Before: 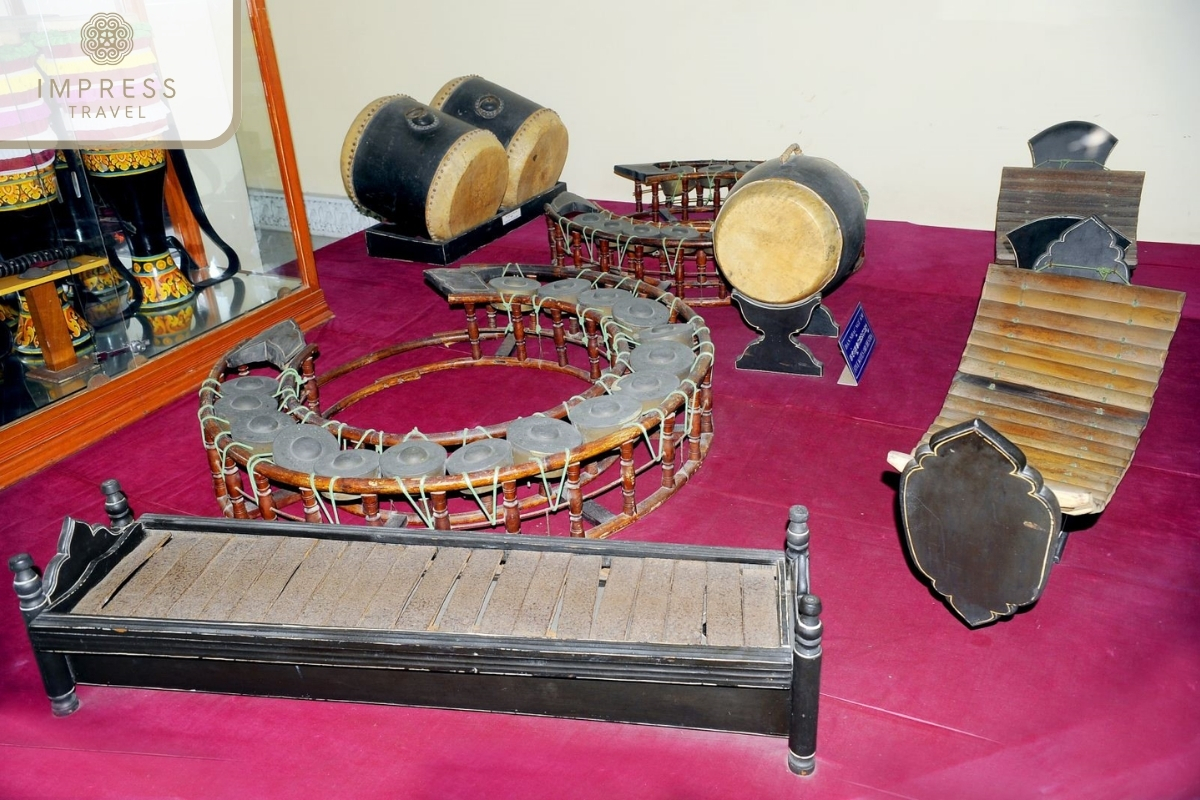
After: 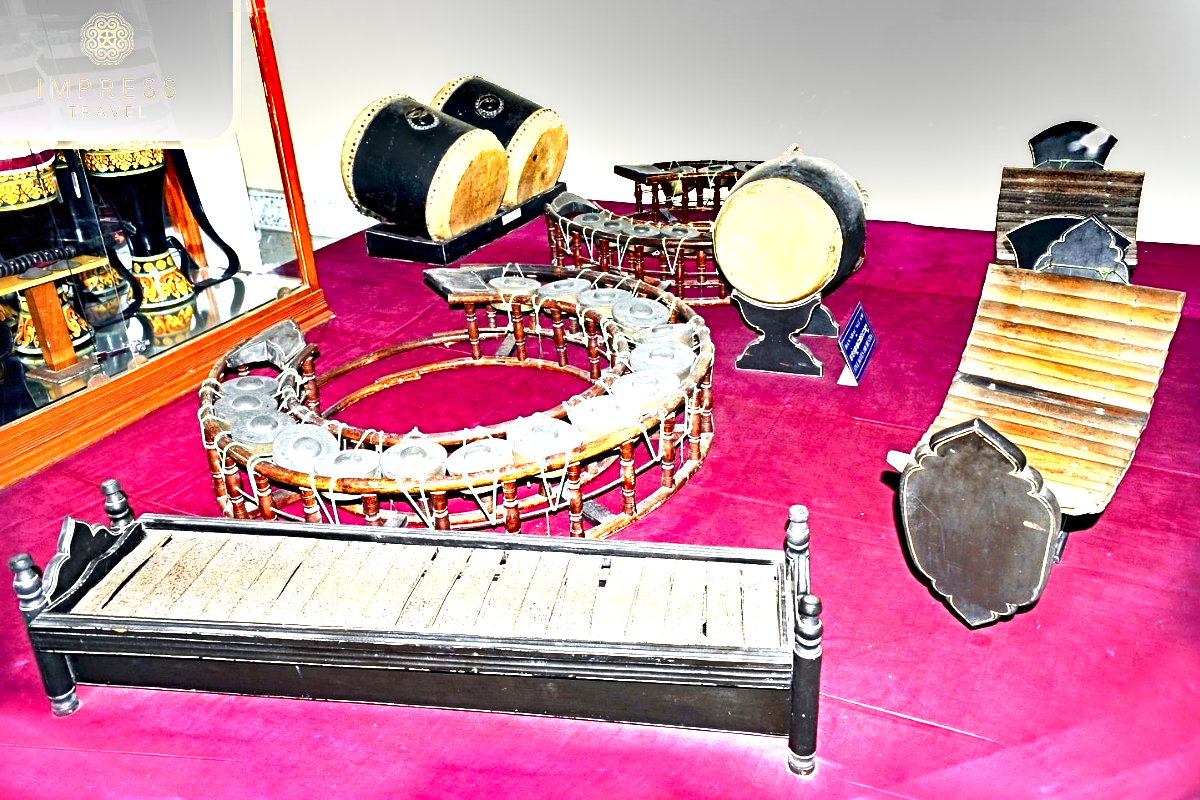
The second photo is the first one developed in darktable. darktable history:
sharpen: radius 4.883
shadows and highlights: shadows 22.7, highlights -48.71, soften with gaussian
exposure: black level correction 0, exposure 1.675 EV, compensate exposure bias true, compensate highlight preservation false
